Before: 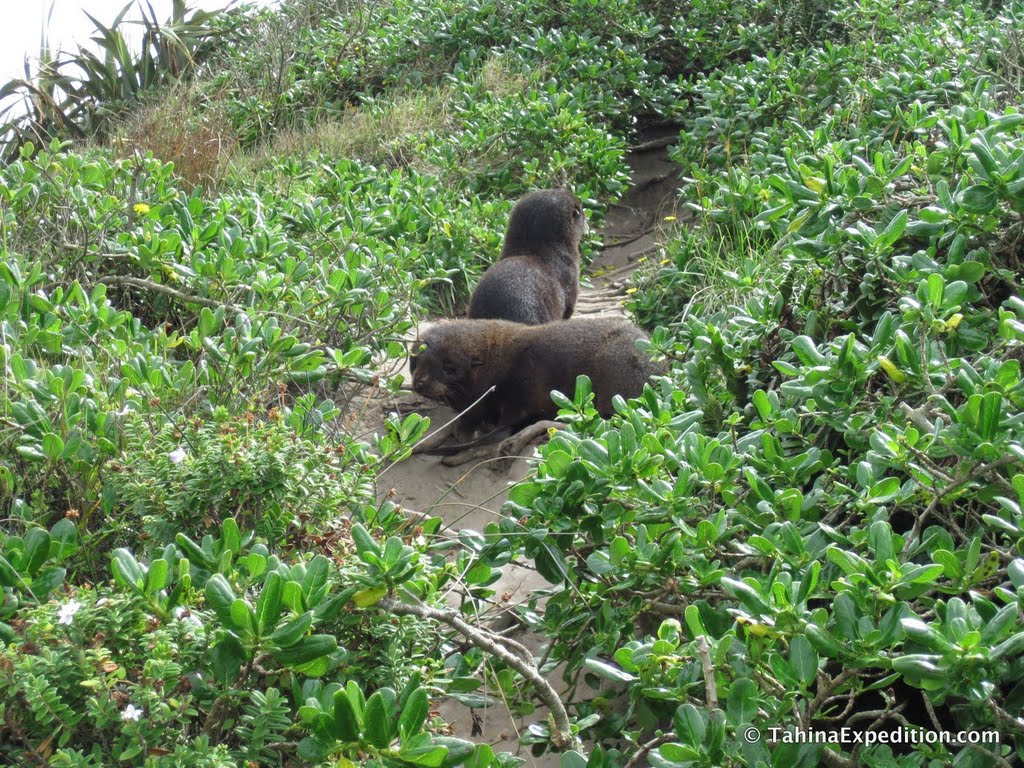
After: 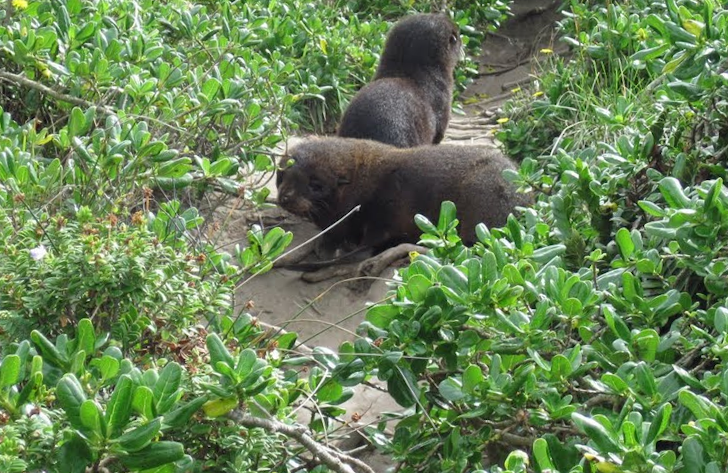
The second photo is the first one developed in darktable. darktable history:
crop and rotate: angle -4.06°, left 9.809%, top 20.862%, right 12.479%, bottom 11.8%
